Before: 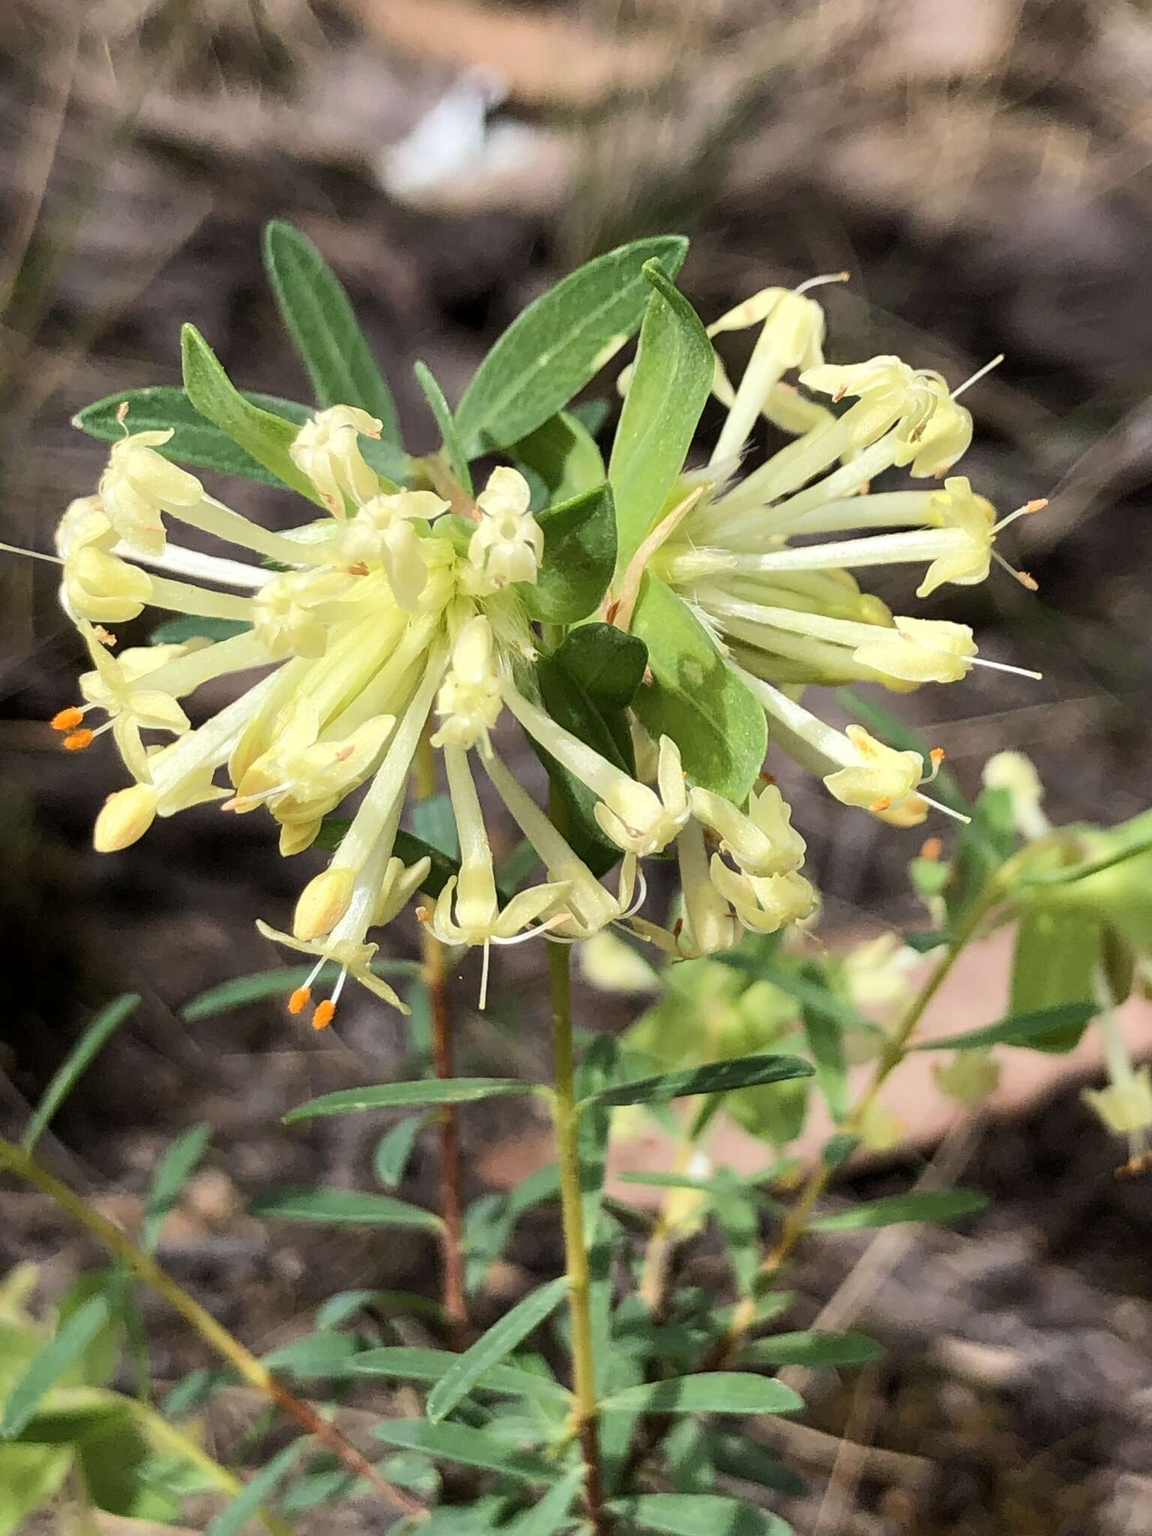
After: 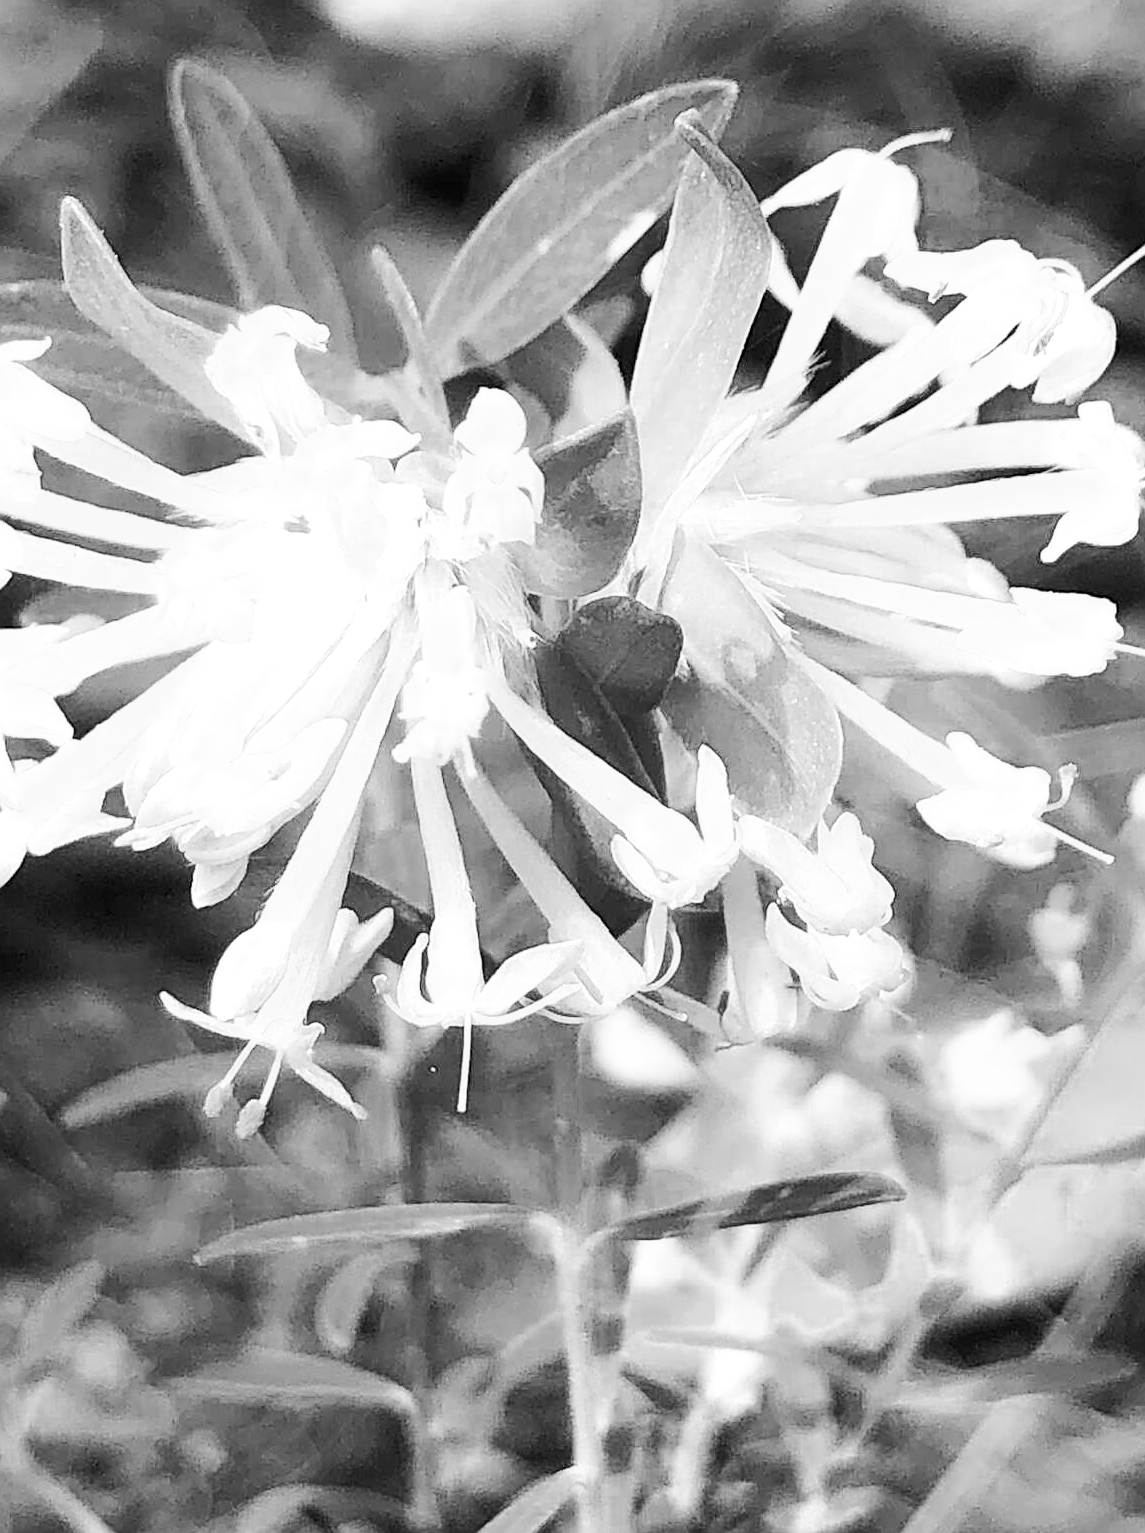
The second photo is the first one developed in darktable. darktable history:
crop and rotate: left 11.837%, top 11.432%, right 13.609%, bottom 13.68%
sharpen: on, module defaults
contrast equalizer: octaves 7, y [[0.5, 0.486, 0.447, 0.446, 0.489, 0.5], [0.5 ×6], [0.5 ×6], [0 ×6], [0 ×6]], mix 0.543
base curve: curves: ch0 [(0, 0) (0.025, 0.046) (0.112, 0.277) (0.467, 0.74) (0.814, 0.929) (1, 0.942)], preserve colors none
color zones: curves: ch0 [(0.002, 0.593) (0.143, 0.417) (0.285, 0.541) (0.455, 0.289) (0.608, 0.327) (0.727, 0.283) (0.869, 0.571) (1, 0.603)]; ch1 [(0, 0) (0.143, 0) (0.286, 0) (0.429, 0) (0.571, 0) (0.714, 0) (0.857, 0)]
